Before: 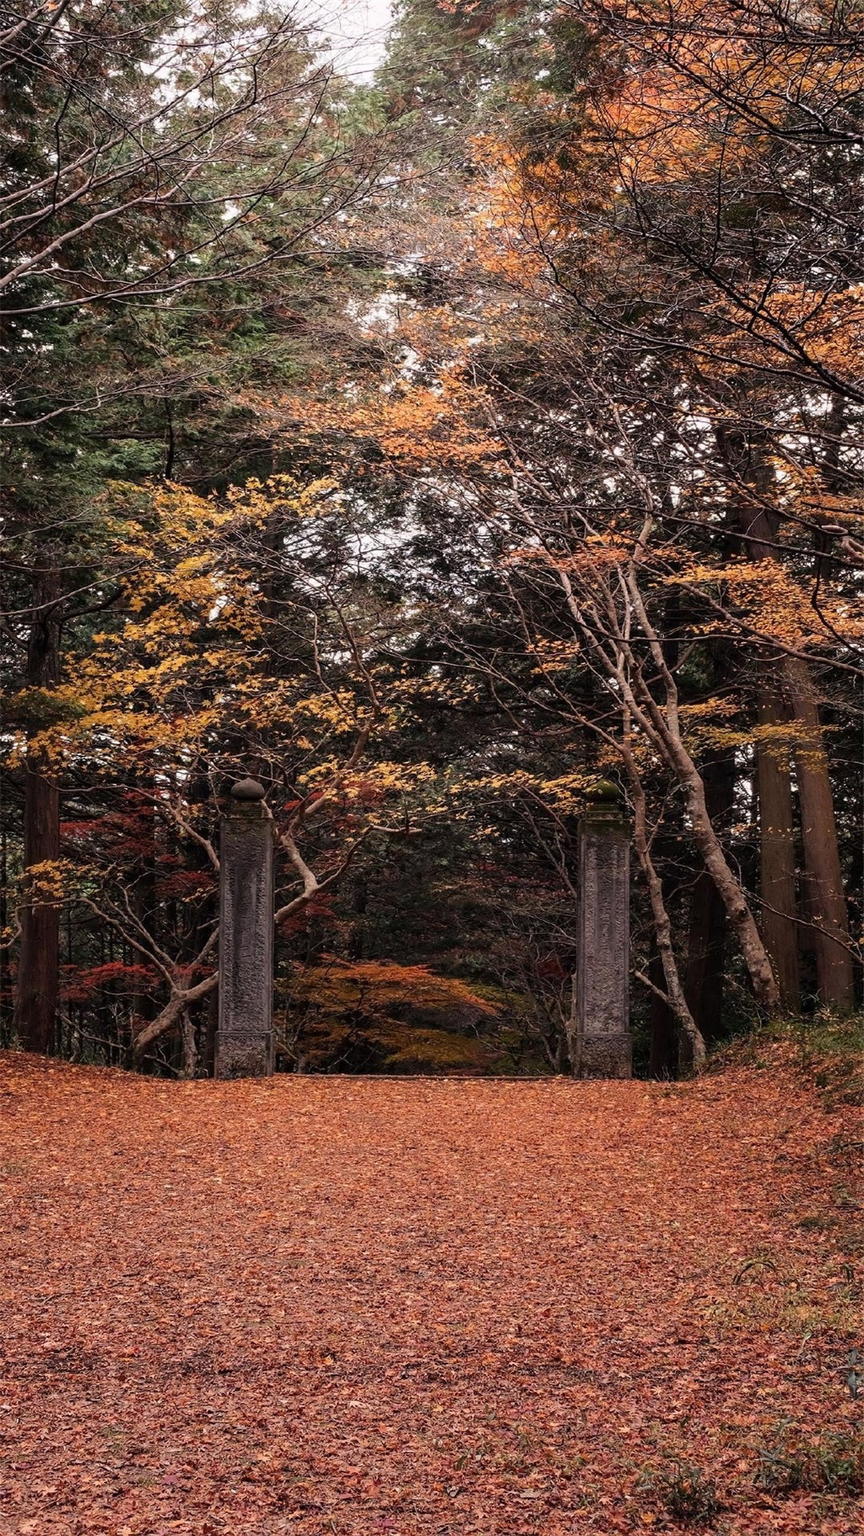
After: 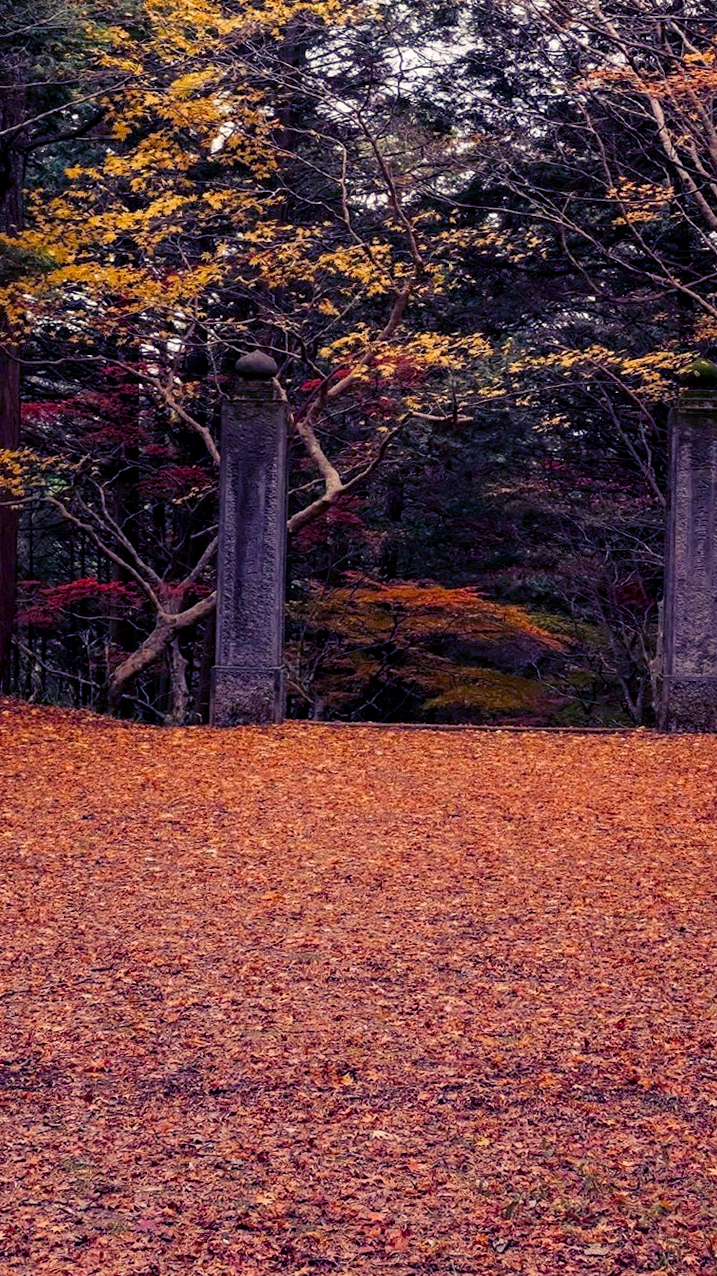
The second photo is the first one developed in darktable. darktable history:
crop and rotate: angle -0.82°, left 3.85%, top 31.828%, right 27.992%
color balance rgb: shadows lift › luminance -28.76%, shadows lift › chroma 15%, shadows lift › hue 270°, power › chroma 1%, power › hue 255°, highlights gain › luminance 7.14%, highlights gain › chroma 2%, highlights gain › hue 90°, global offset › luminance -0.29%, global offset › hue 260°, perceptual saturation grading › global saturation 20%, perceptual saturation grading › highlights -13.92%, perceptual saturation grading › shadows 50%
